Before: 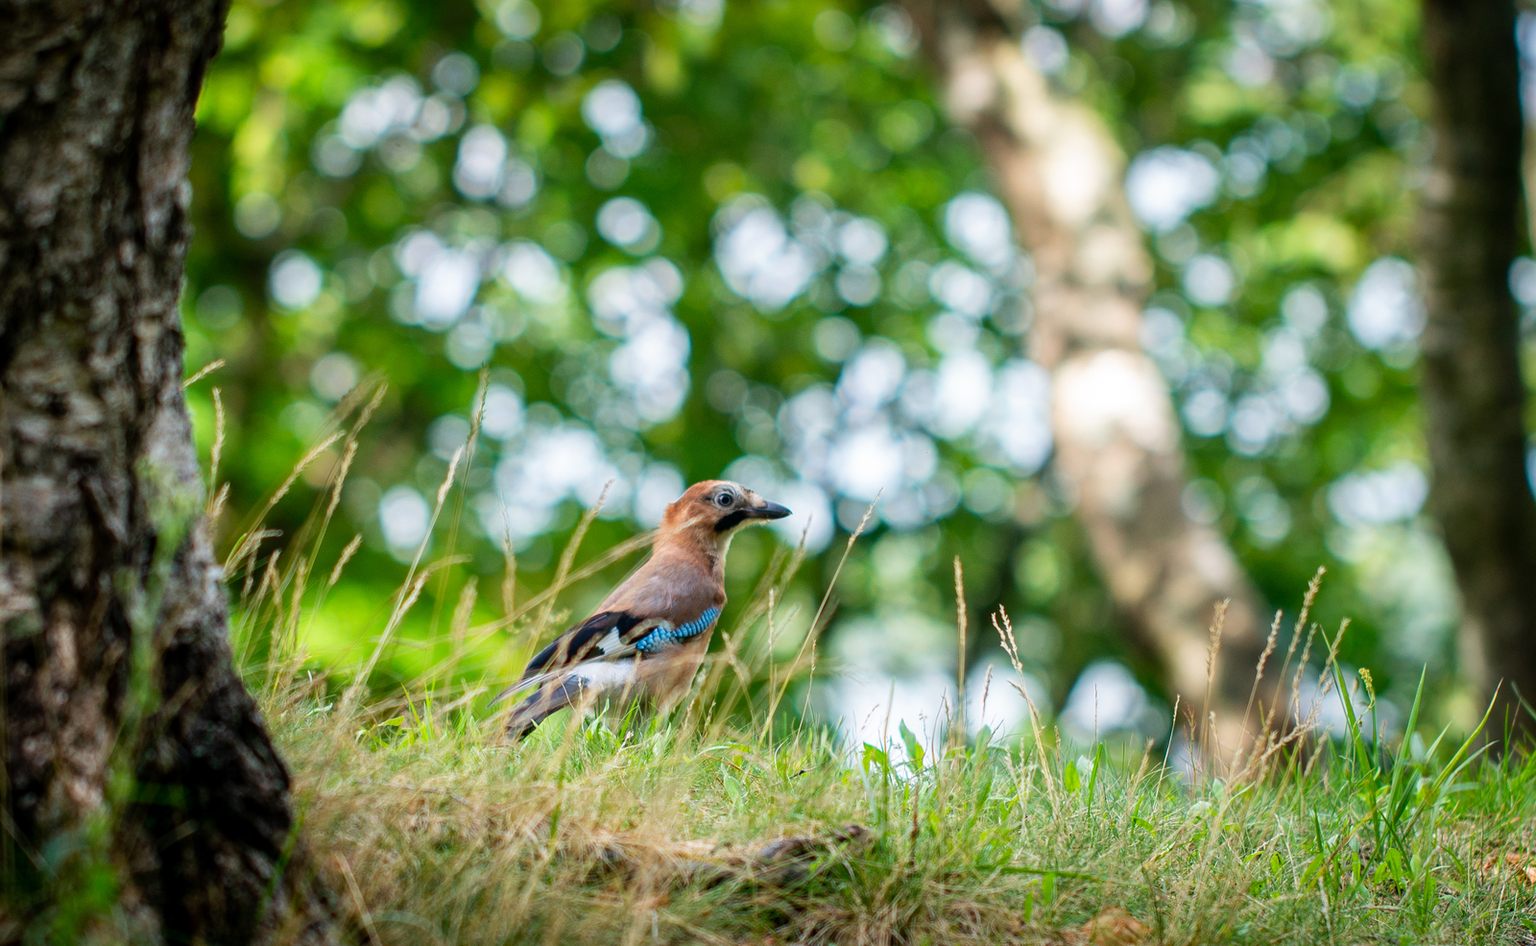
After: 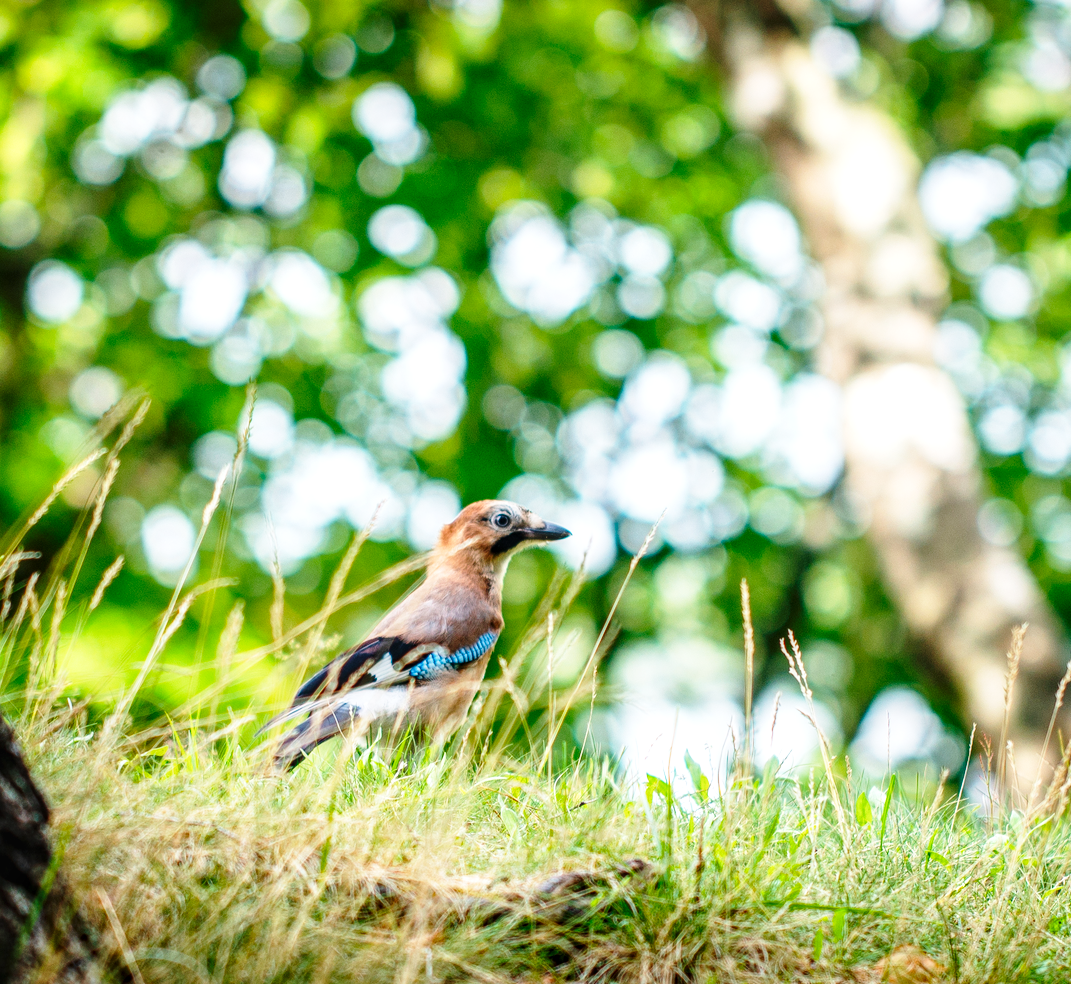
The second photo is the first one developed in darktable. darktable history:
local contrast: on, module defaults
crop and rotate: left 15.819%, right 17.206%
base curve: curves: ch0 [(0, 0) (0.028, 0.03) (0.121, 0.232) (0.46, 0.748) (0.859, 0.968) (1, 1)], preserve colors none
